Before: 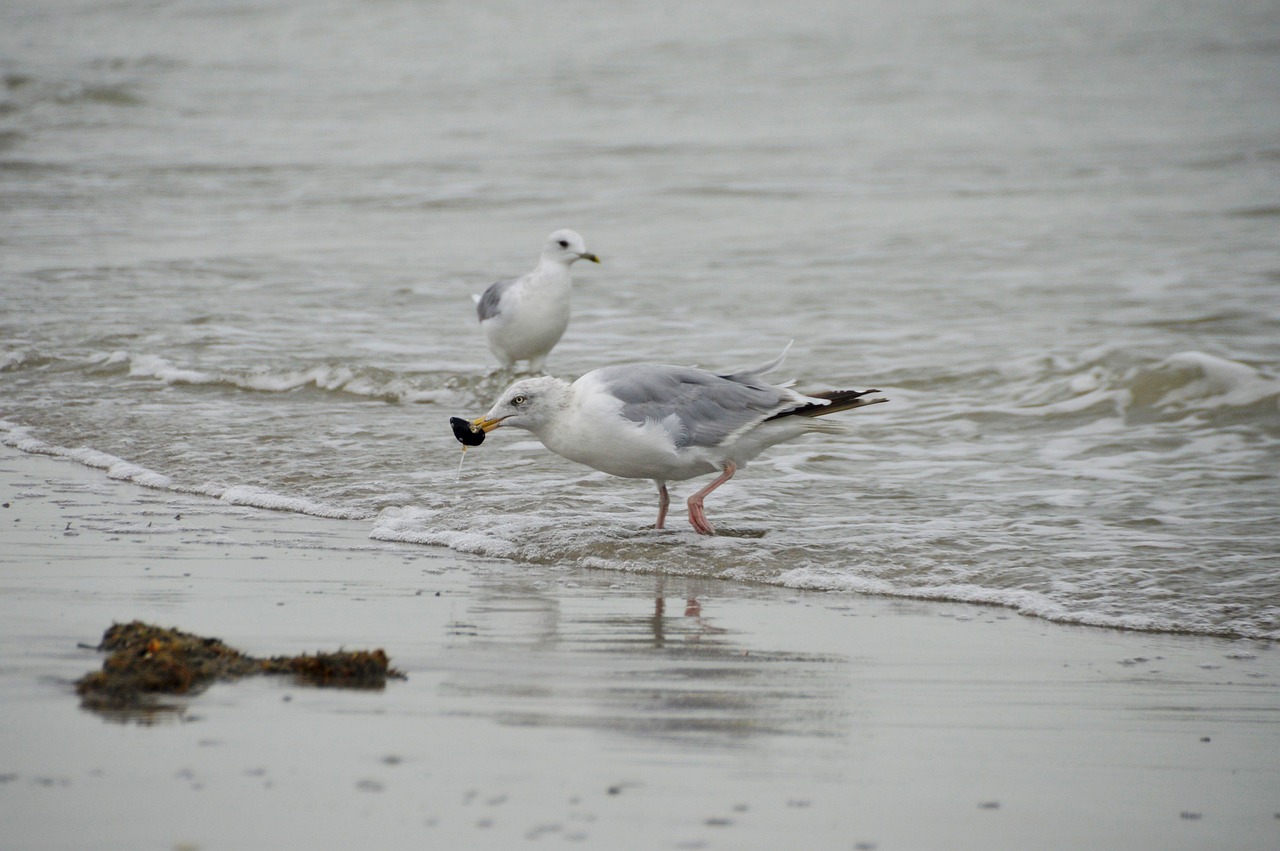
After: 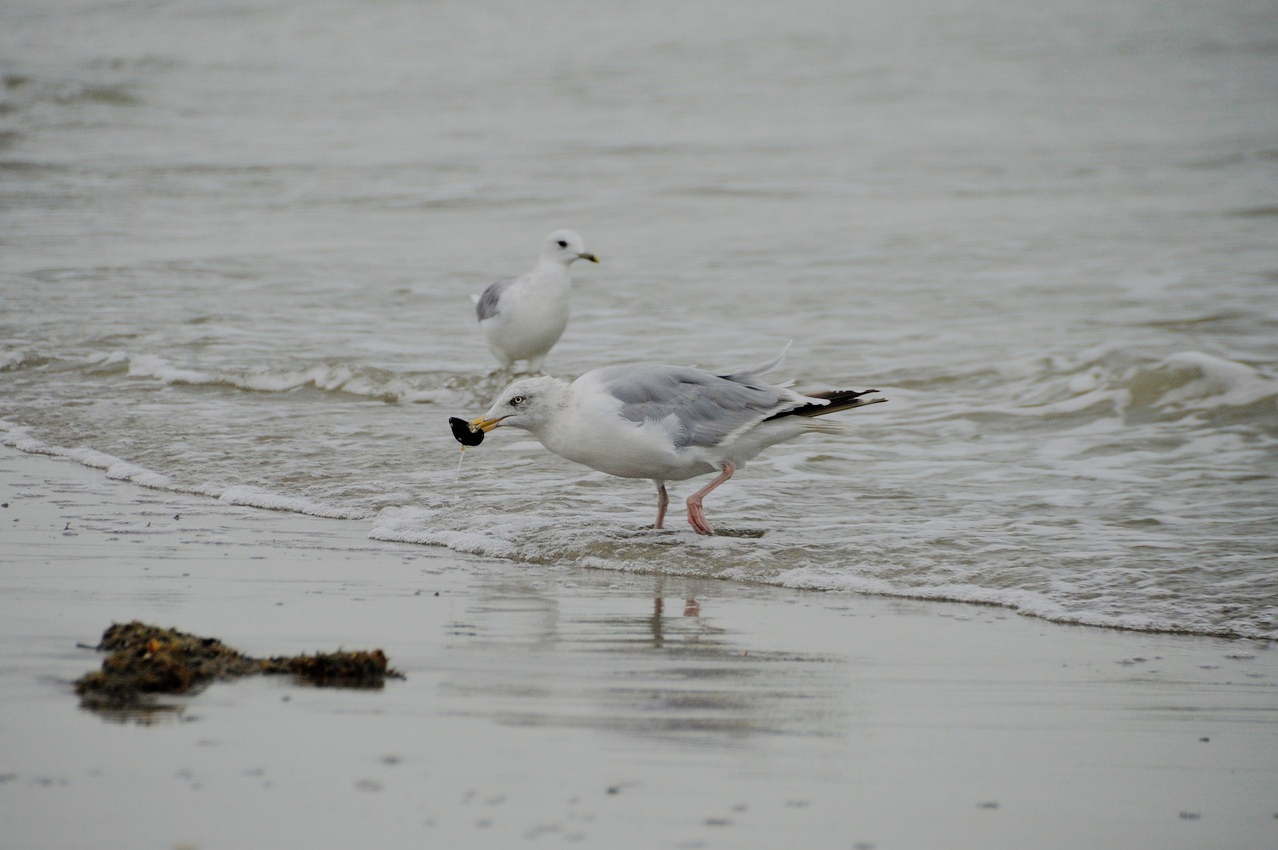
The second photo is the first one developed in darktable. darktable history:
crop: left 0.11%
filmic rgb: black relative exposure -7.13 EV, white relative exposure 5.38 EV, hardness 3.02
